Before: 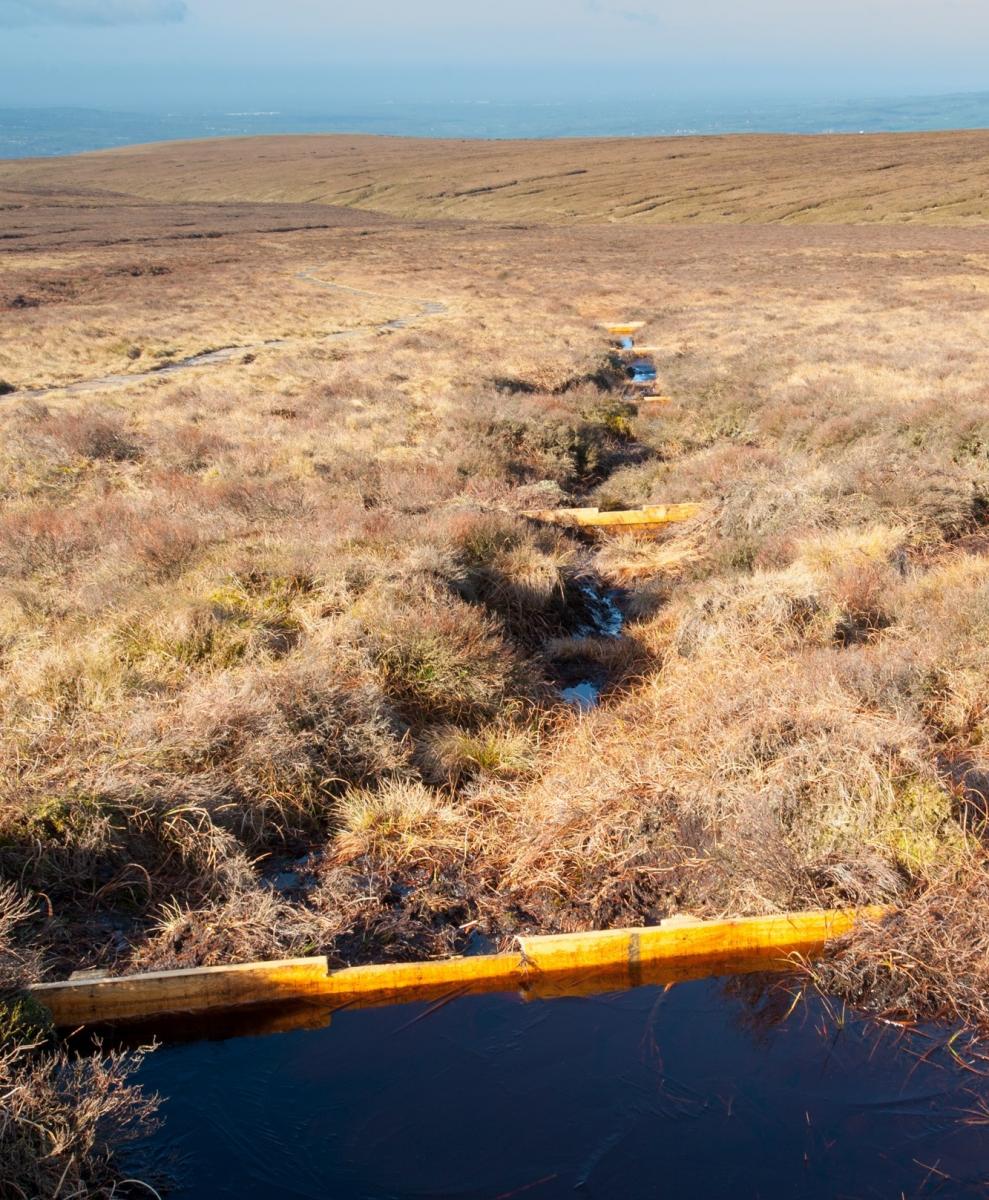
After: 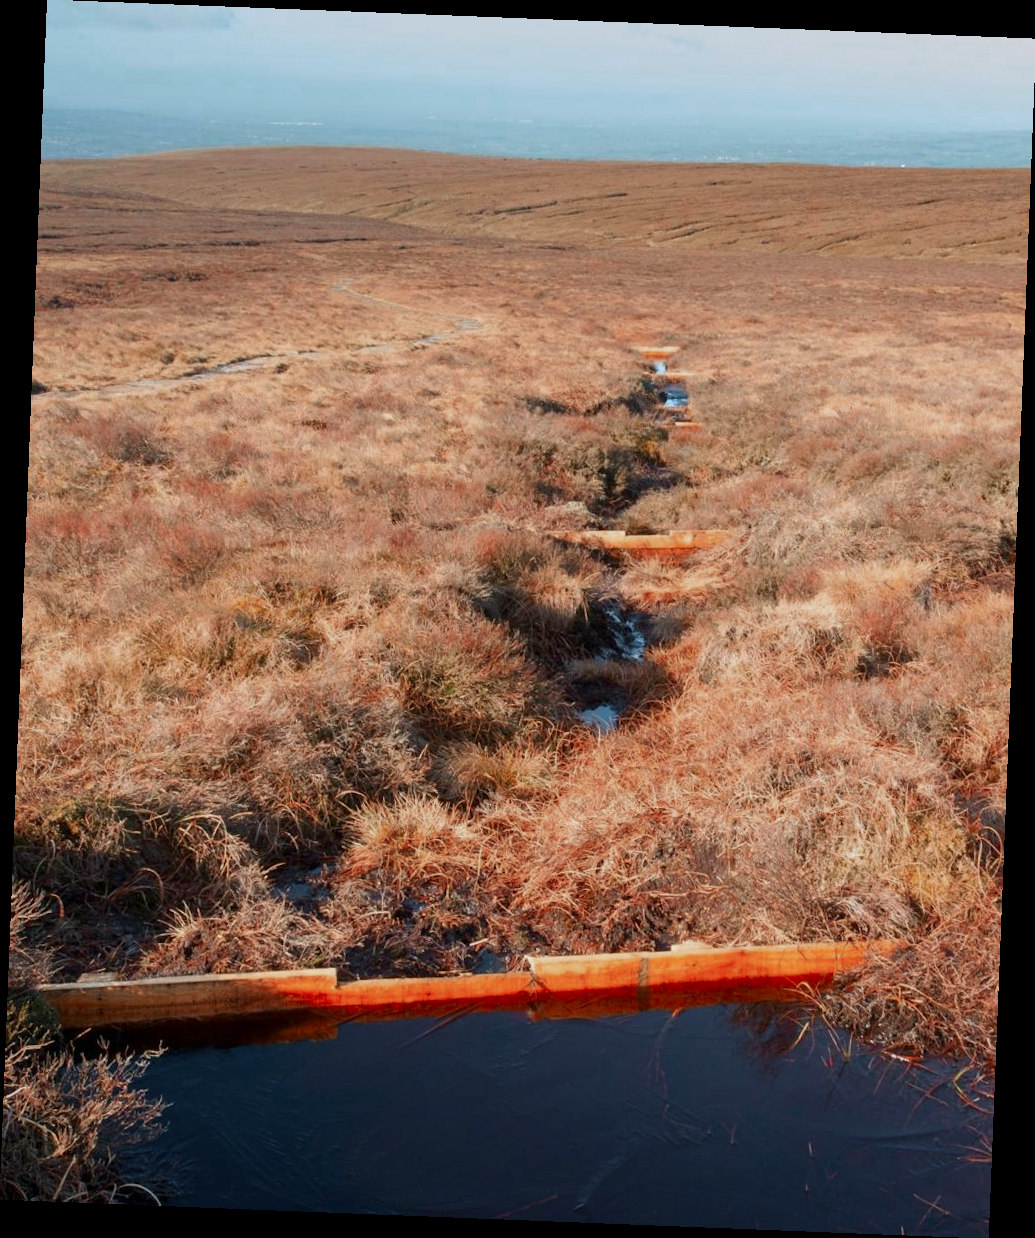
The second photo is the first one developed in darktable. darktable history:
color zones: curves: ch0 [(0, 0.299) (0.25, 0.383) (0.456, 0.352) (0.736, 0.571)]; ch1 [(0, 0.63) (0.151, 0.568) (0.254, 0.416) (0.47, 0.558) (0.732, 0.37) (0.909, 0.492)]; ch2 [(0.004, 0.604) (0.158, 0.443) (0.257, 0.403) (0.761, 0.468)]
rotate and perspective: rotation 2.27°, automatic cropping off
